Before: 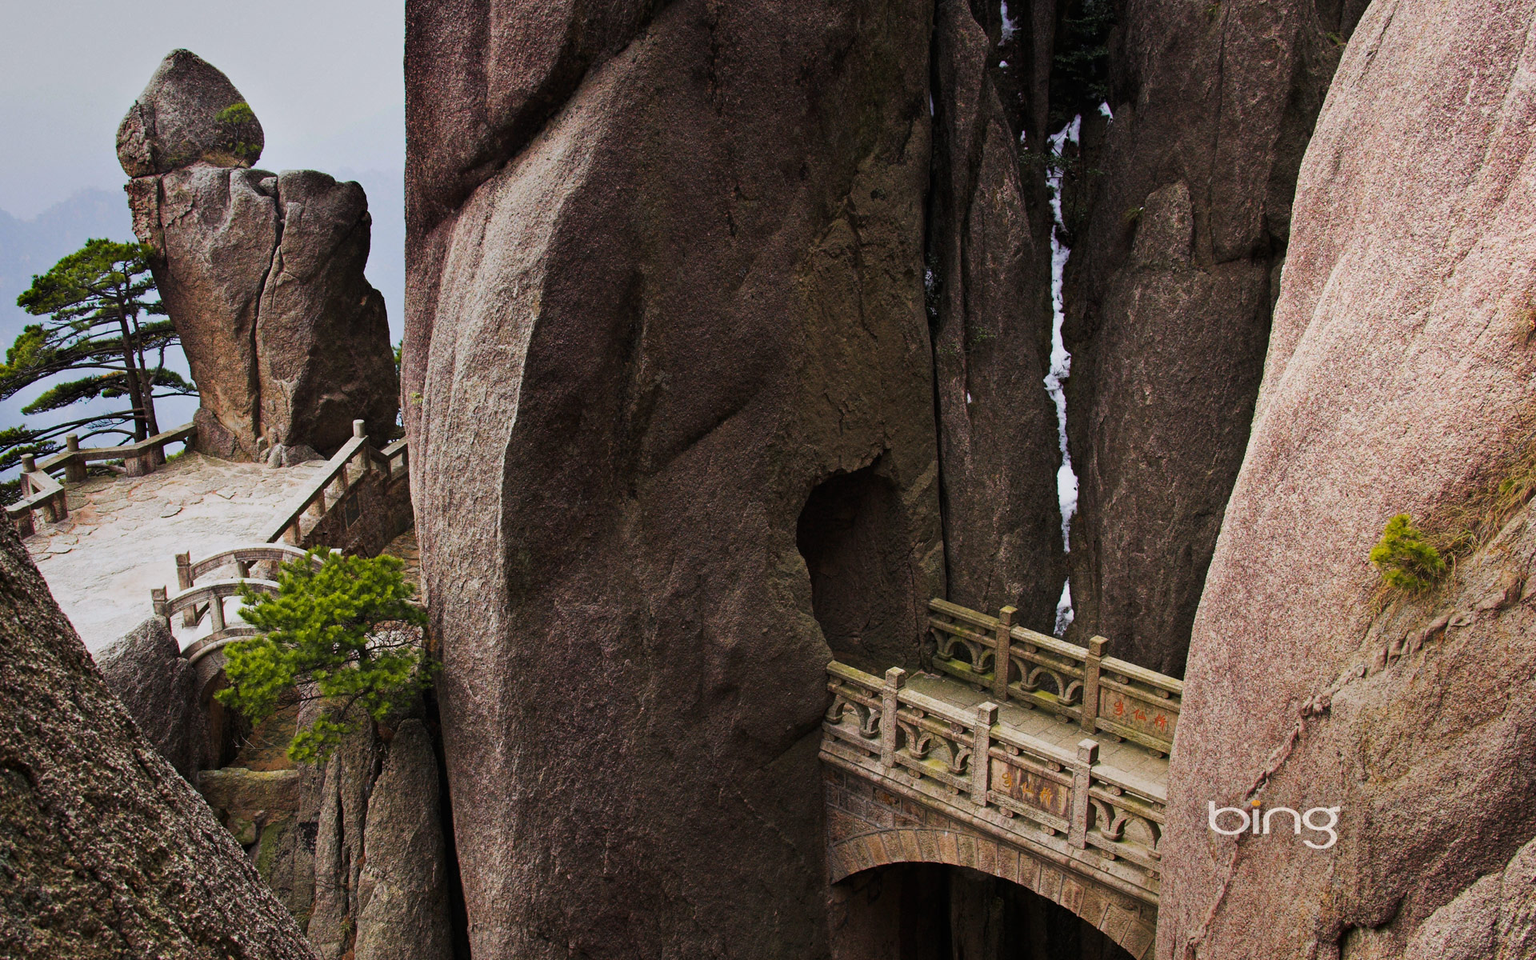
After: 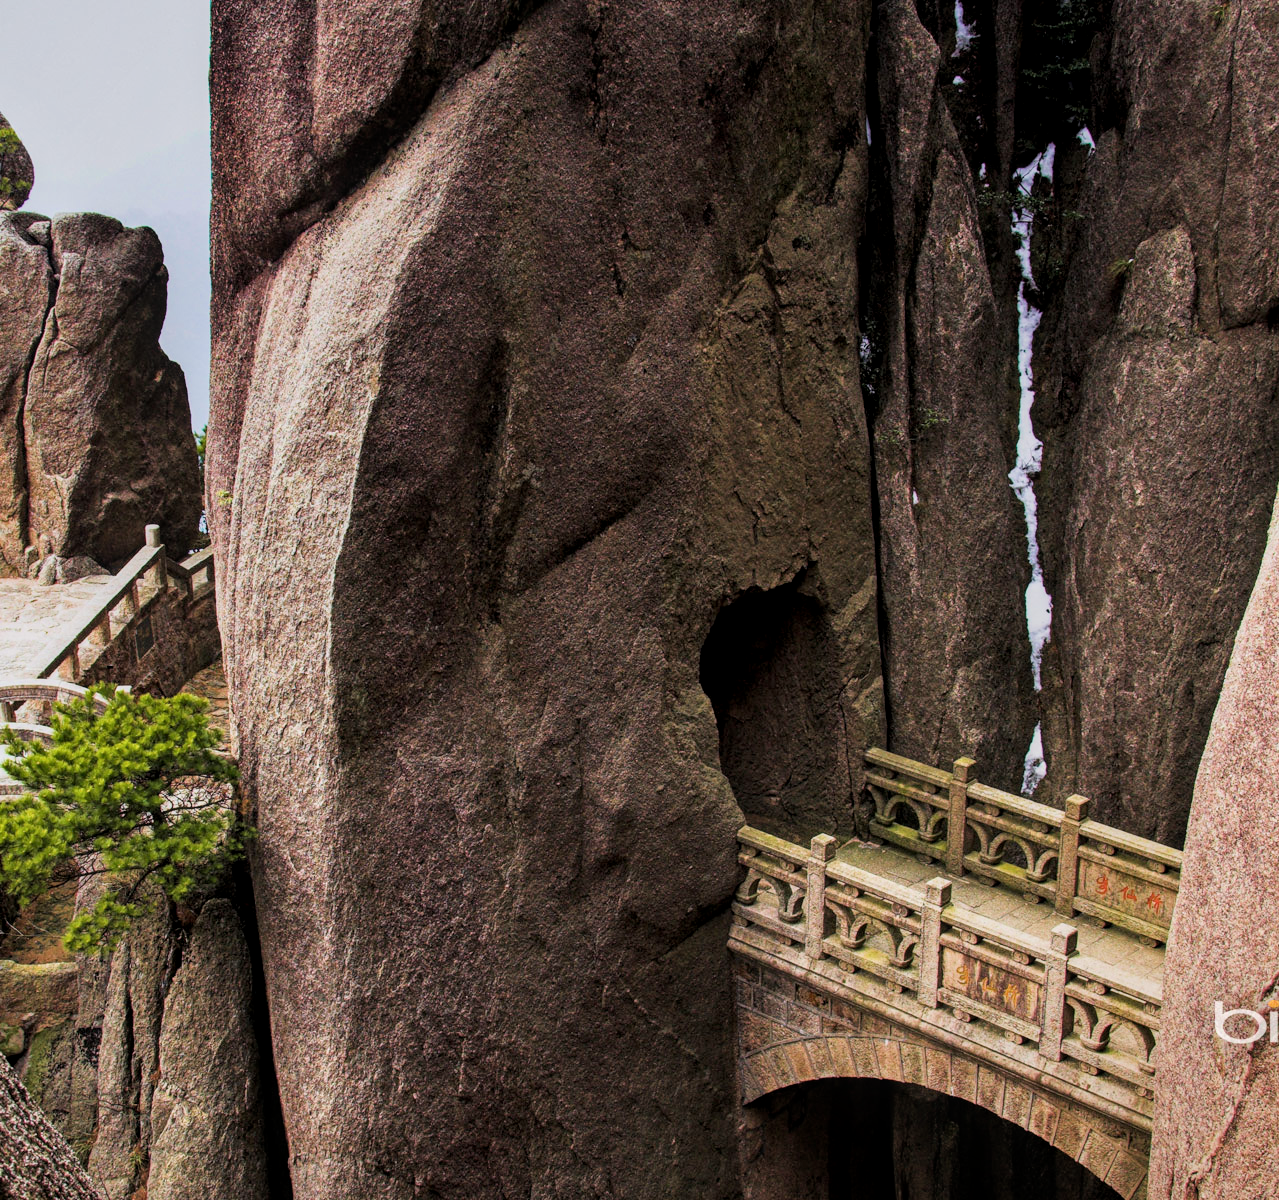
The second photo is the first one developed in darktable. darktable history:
velvia: strength 15%
exposure: exposure 0.7 EV, compensate highlight preservation false
tone equalizer: on, module defaults
crop: left 15.419%, right 17.914%
local contrast: on, module defaults
filmic rgb: white relative exposure 3.85 EV, hardness 4.3
